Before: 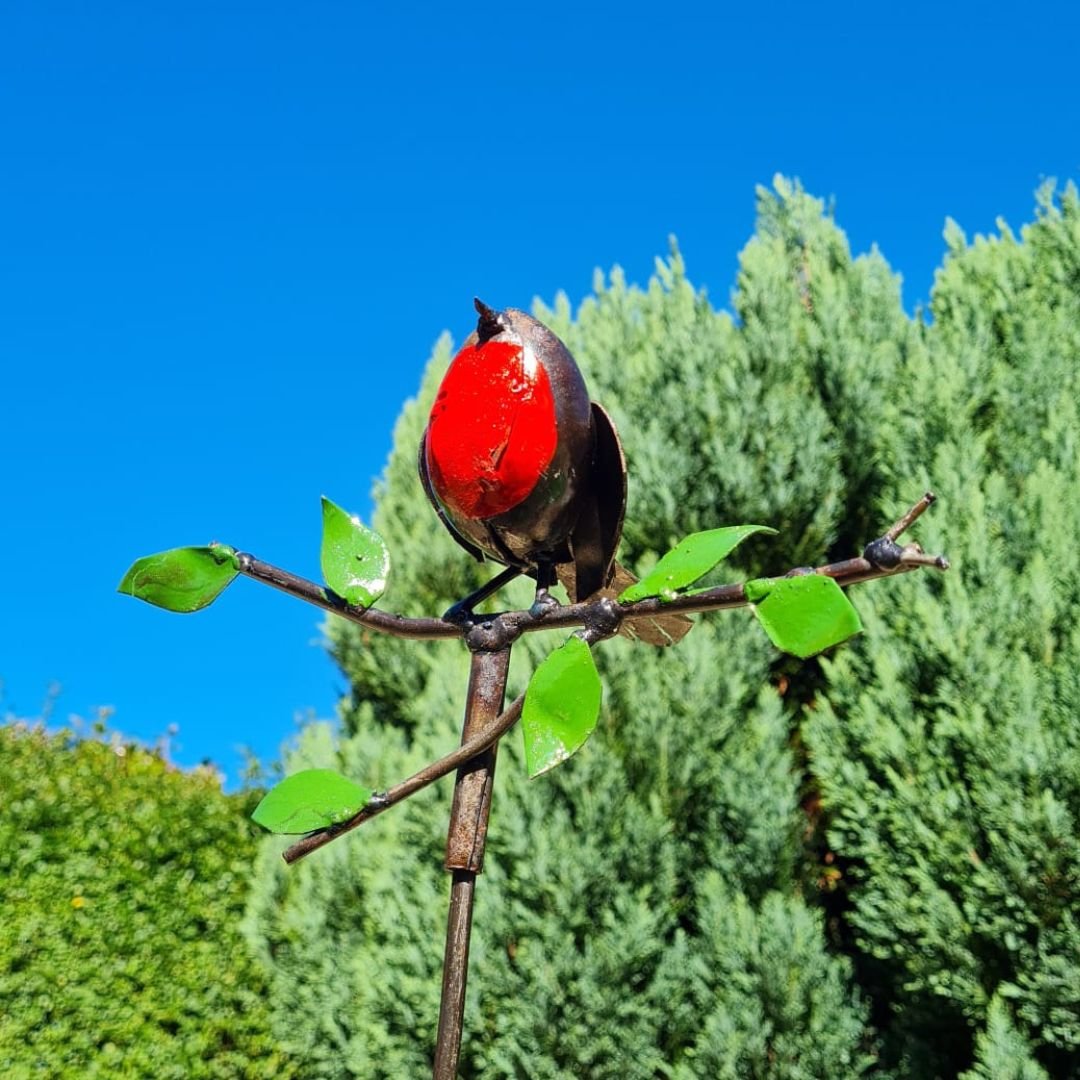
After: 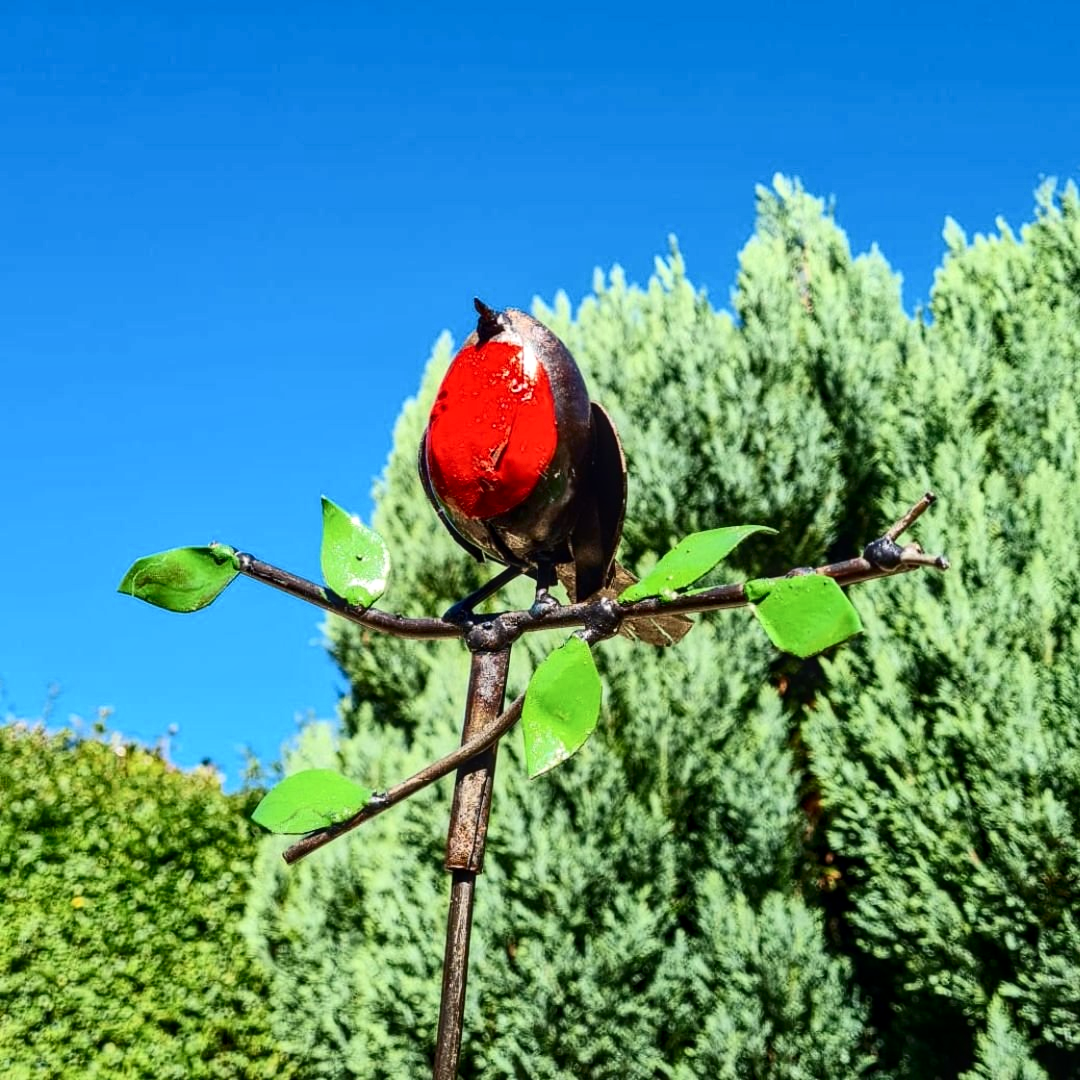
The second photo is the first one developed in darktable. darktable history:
local contrast: on, module defaults
contrast brightness saturation: contrast 0.28
